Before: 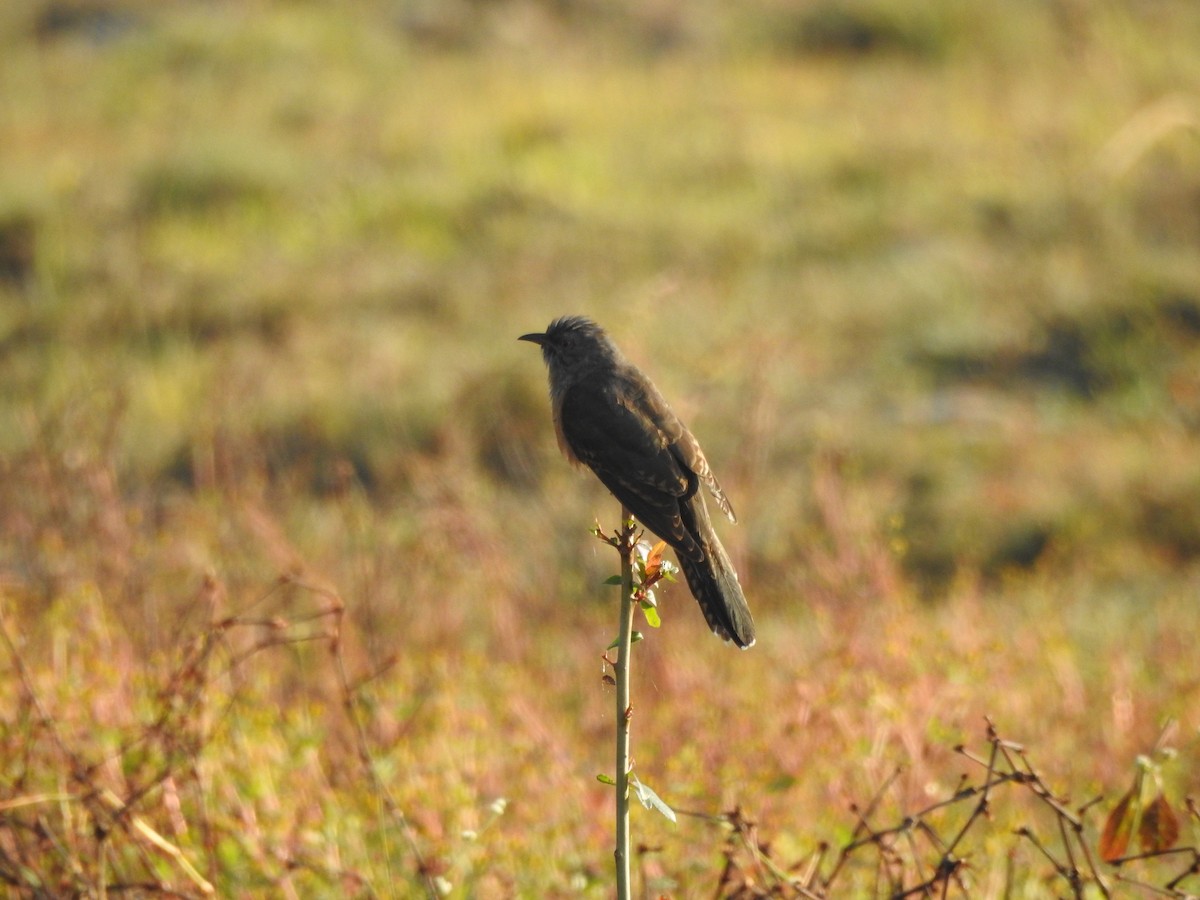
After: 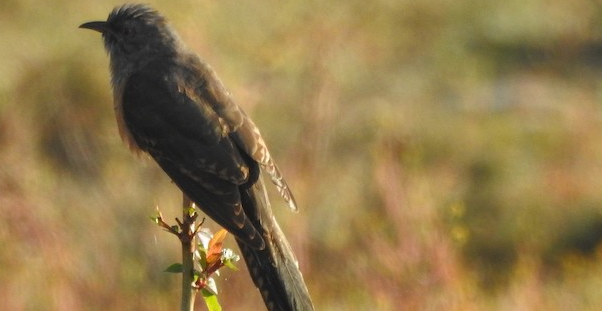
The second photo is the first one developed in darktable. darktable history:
crop: left 36.607%, top 34.735%, right 13.146%, bottom 30.611%
shadows and highlights: white point adjustment 0.1, highlights -70, soften with gaussian
